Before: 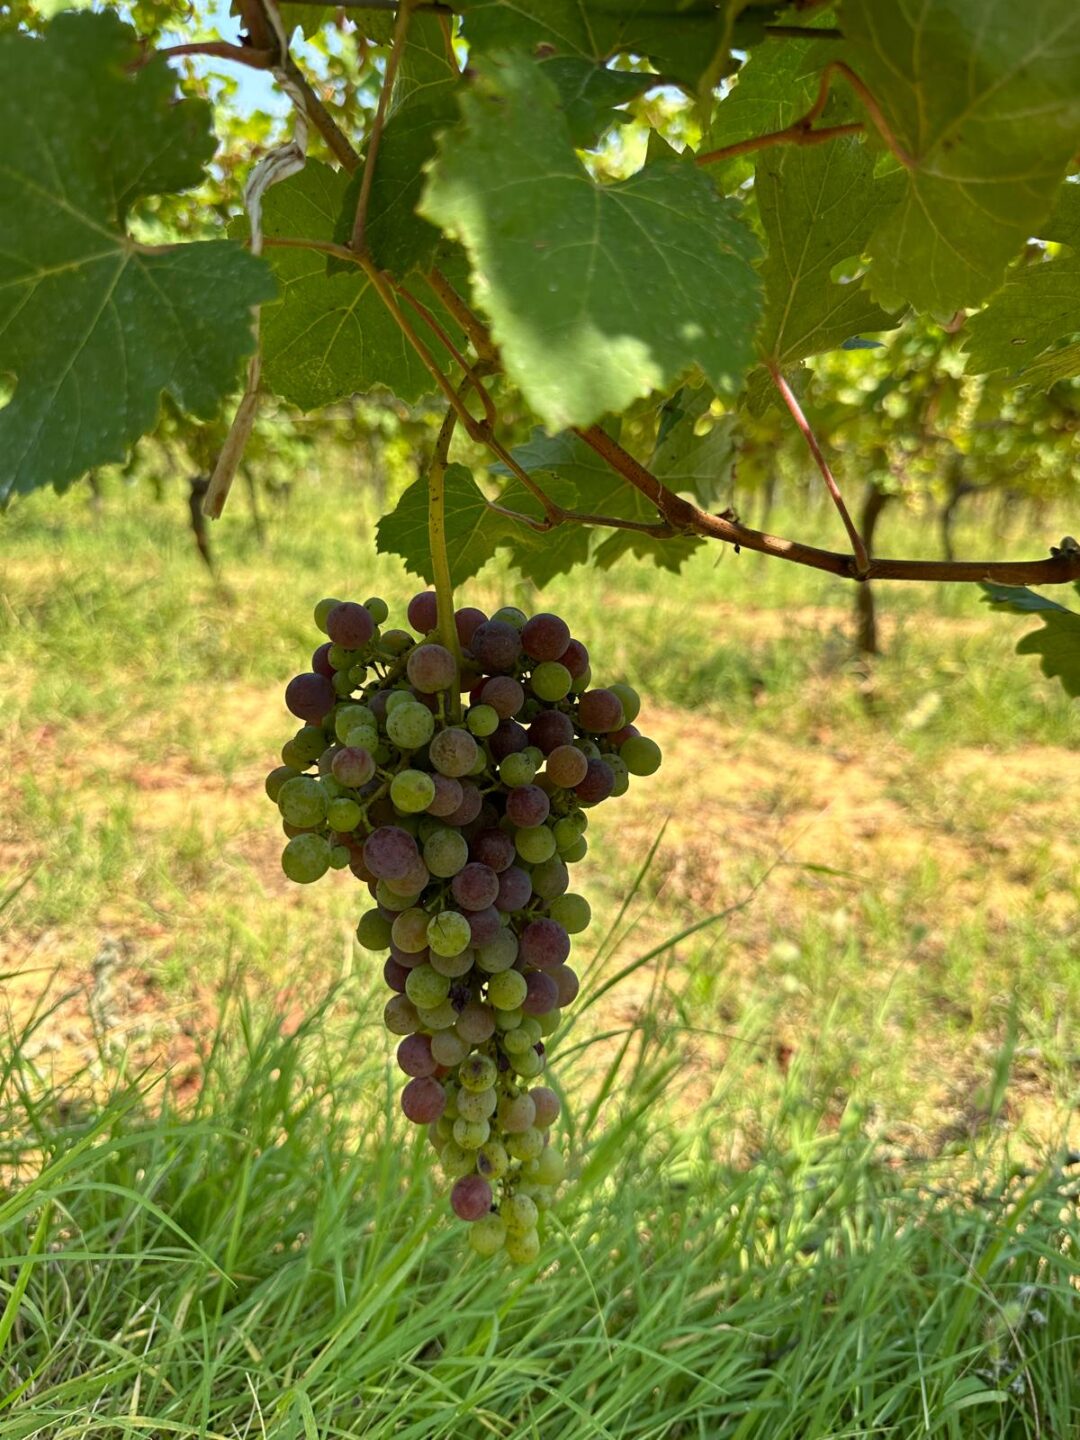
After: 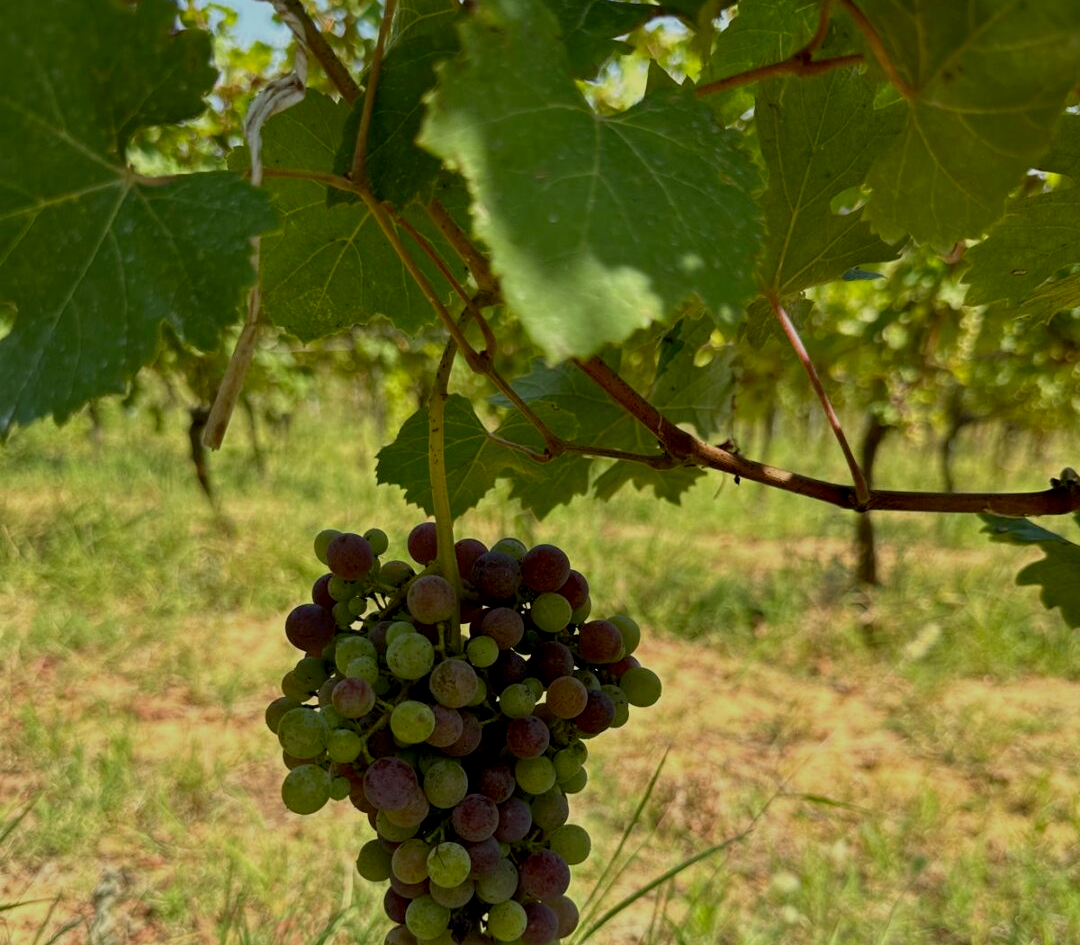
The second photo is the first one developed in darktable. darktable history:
crop and rotate: top 4.848%, bottom 29.503%
exposure: black level correction 0.009, exposure -0.637 EV, compensate highlight preservation false
